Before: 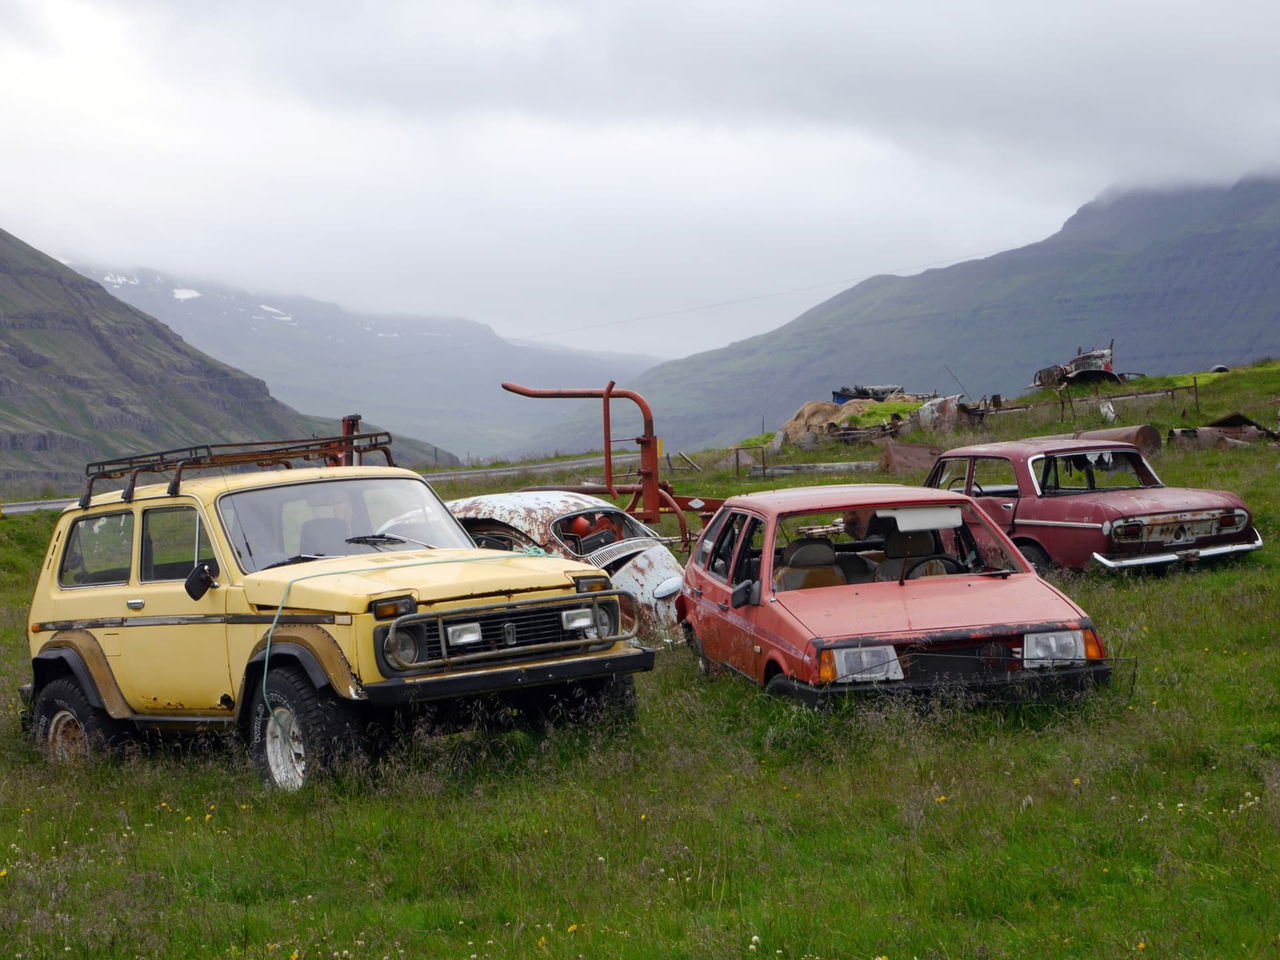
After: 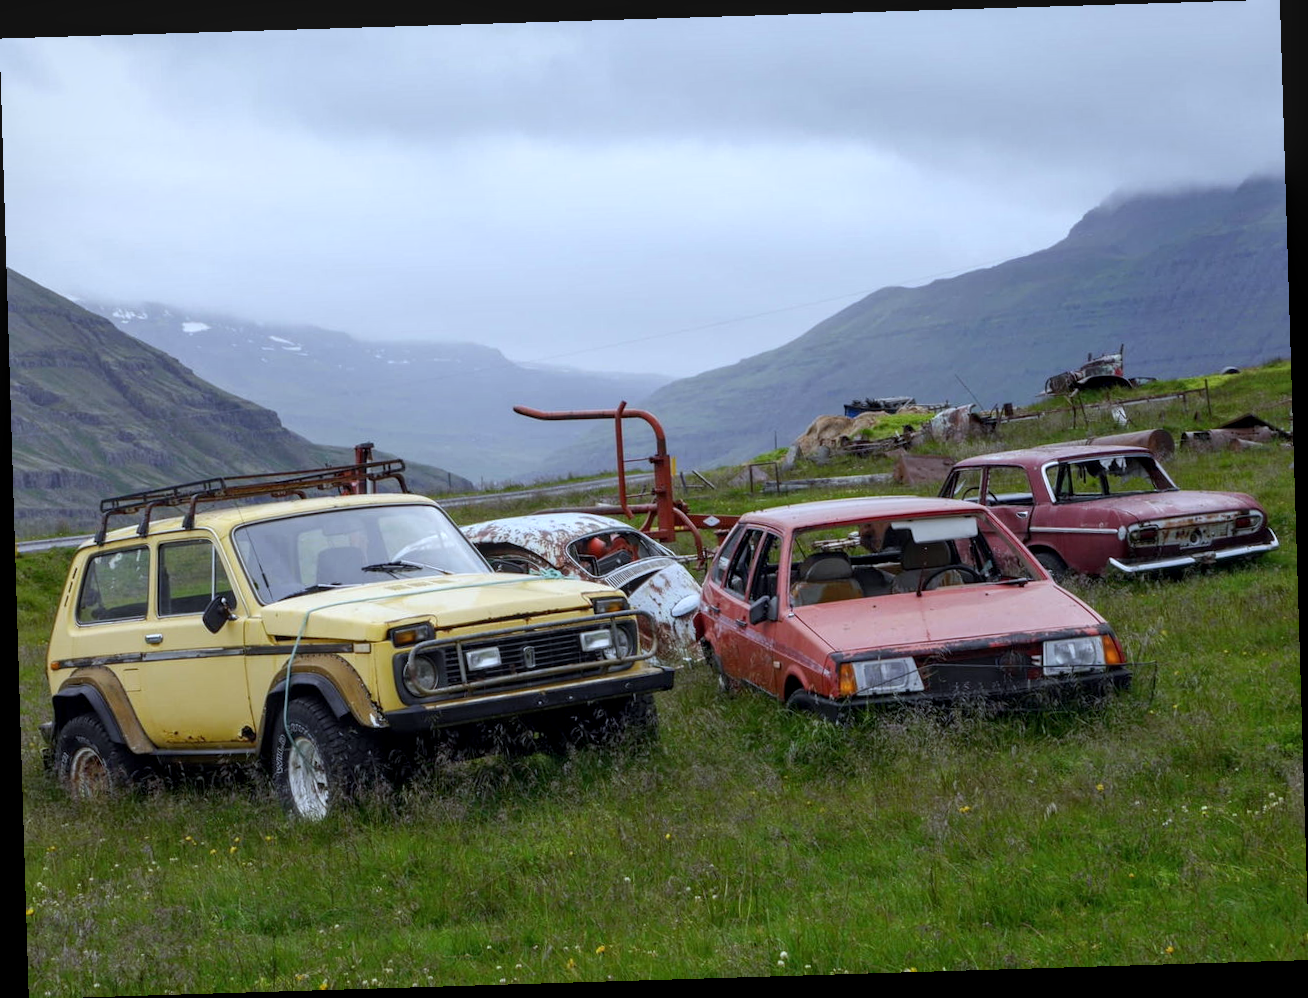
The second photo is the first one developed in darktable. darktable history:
rotate and perspective: rotation -1.75°, automatic cropping off
white balance: red 0.924, blue 1.095
local contrast: on, module defaults
